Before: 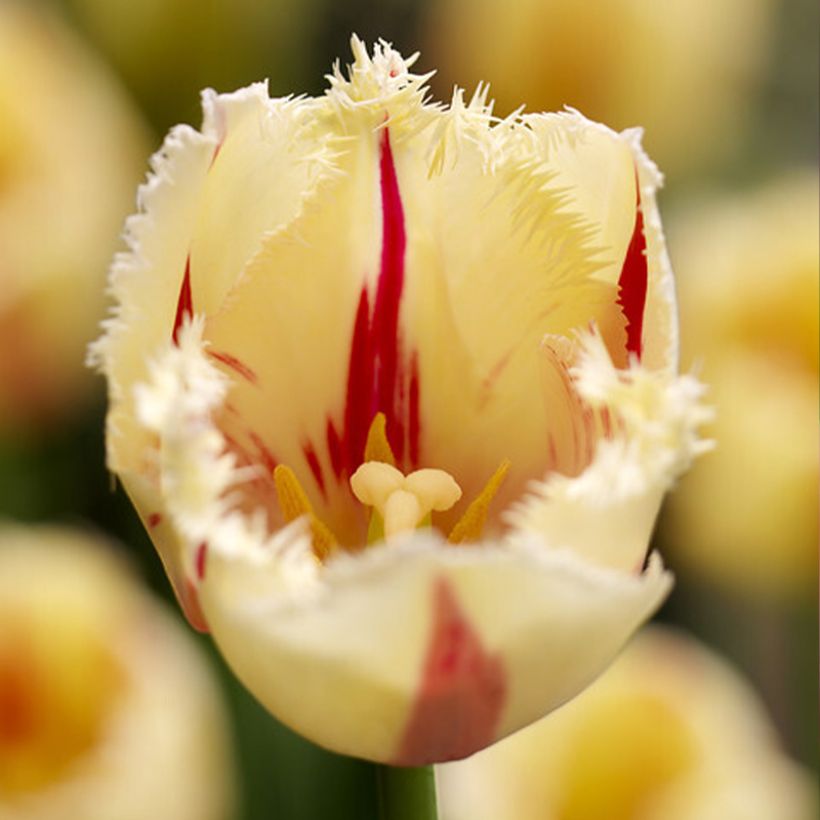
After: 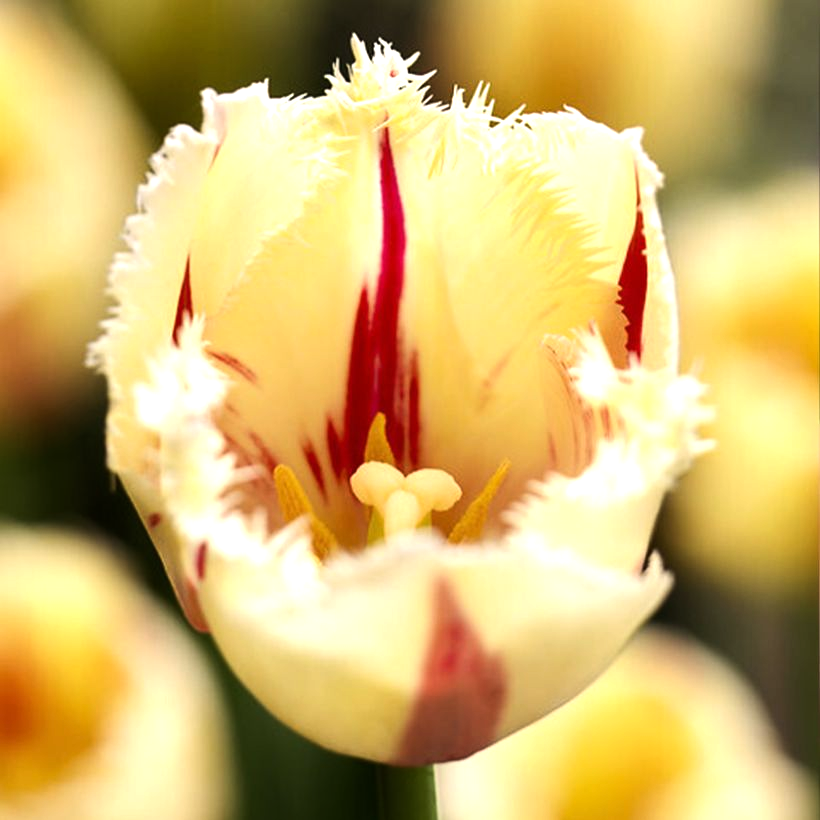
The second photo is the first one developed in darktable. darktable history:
tone equalizer: -8 EV -0.786 EV, -7 EV -0.676 EV, -6 EV -0.59 EV, -5 EV -0.414 EV, -3 EV 0.389 EV, -2 EV 0.6 EV, -1 EV 0.682 EV, +0 EV 0.777 EV, edges refinement/feathering 500, mask exposure compensation -1.57 EV, preserve details no
